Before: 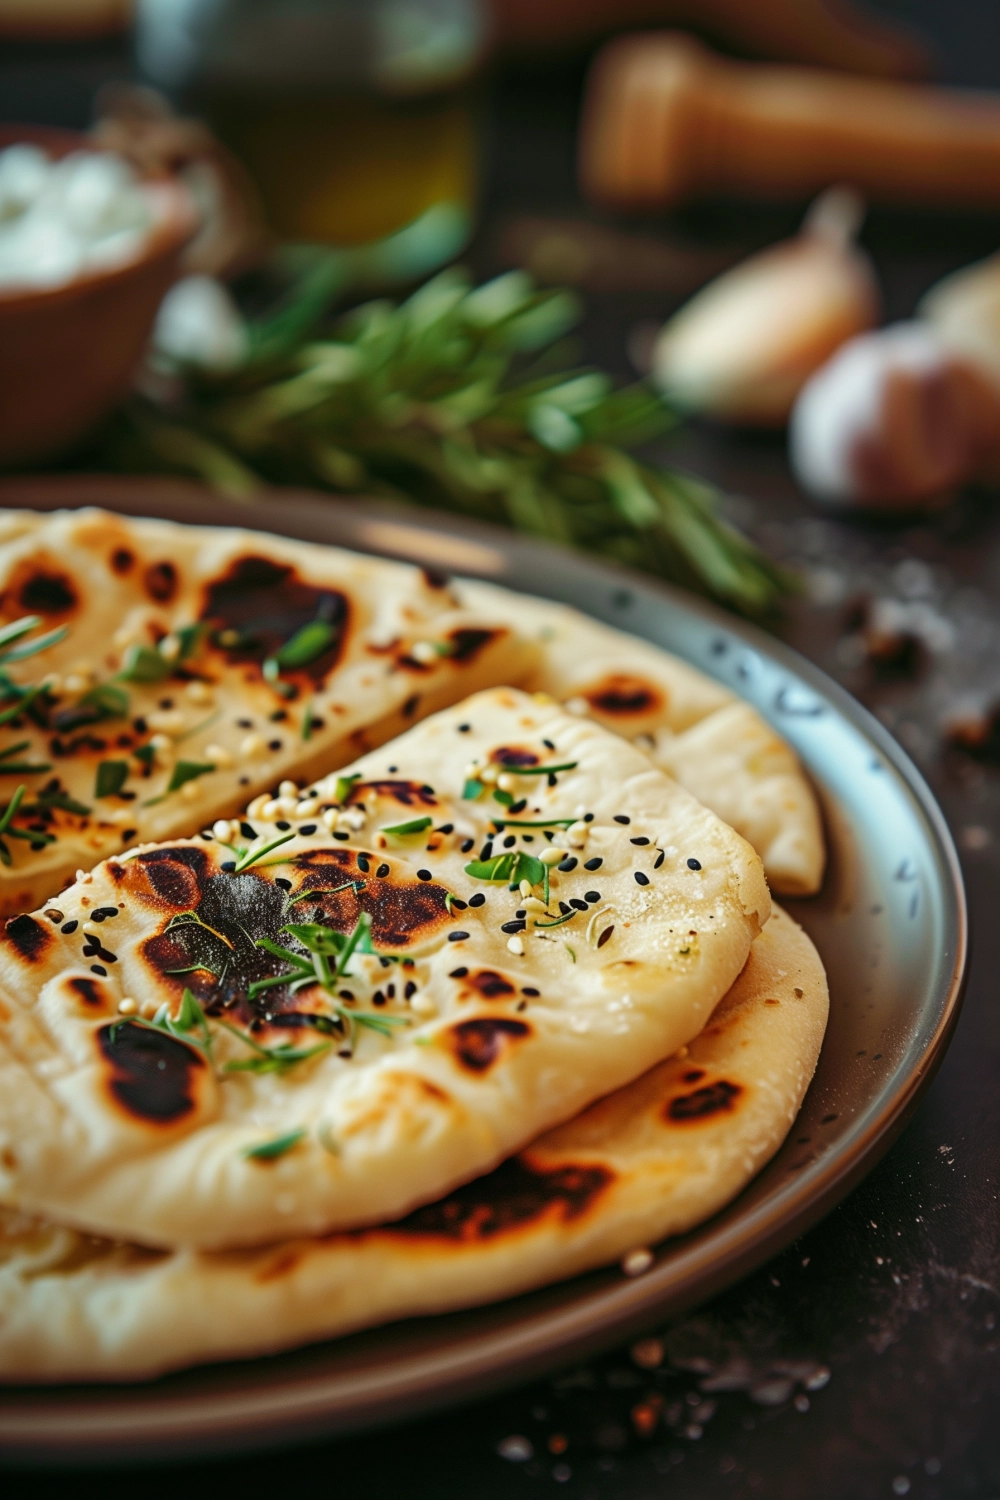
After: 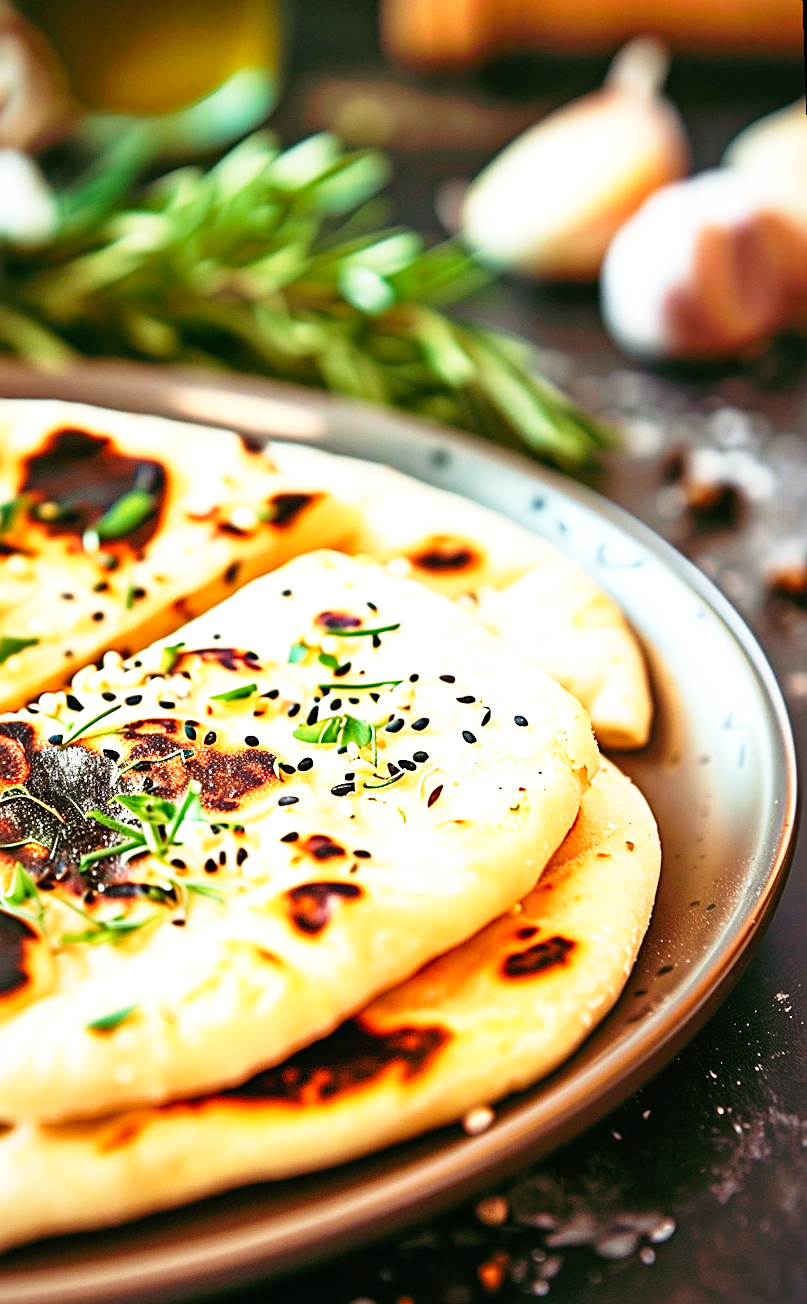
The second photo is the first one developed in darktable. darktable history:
base curve: curves: ch0 [(0, 0) (0.012, 0.01) (0.073, 0.168) (0.31, 0.711) (0.645, 0.957) (1, 1)], preserve colors none
tone equalizer: on, module defaults
exposure: exposure 0.766 EV, compensate highlight preservation false
crop and rotate: left 17.959%, top 5.771%, right 1.742%
rotate and perspective: rotation -2°, crop left 0.022, crop right 0.978, crop top 0.049, crop bottom 0.951
sharpen: on, module defaults
